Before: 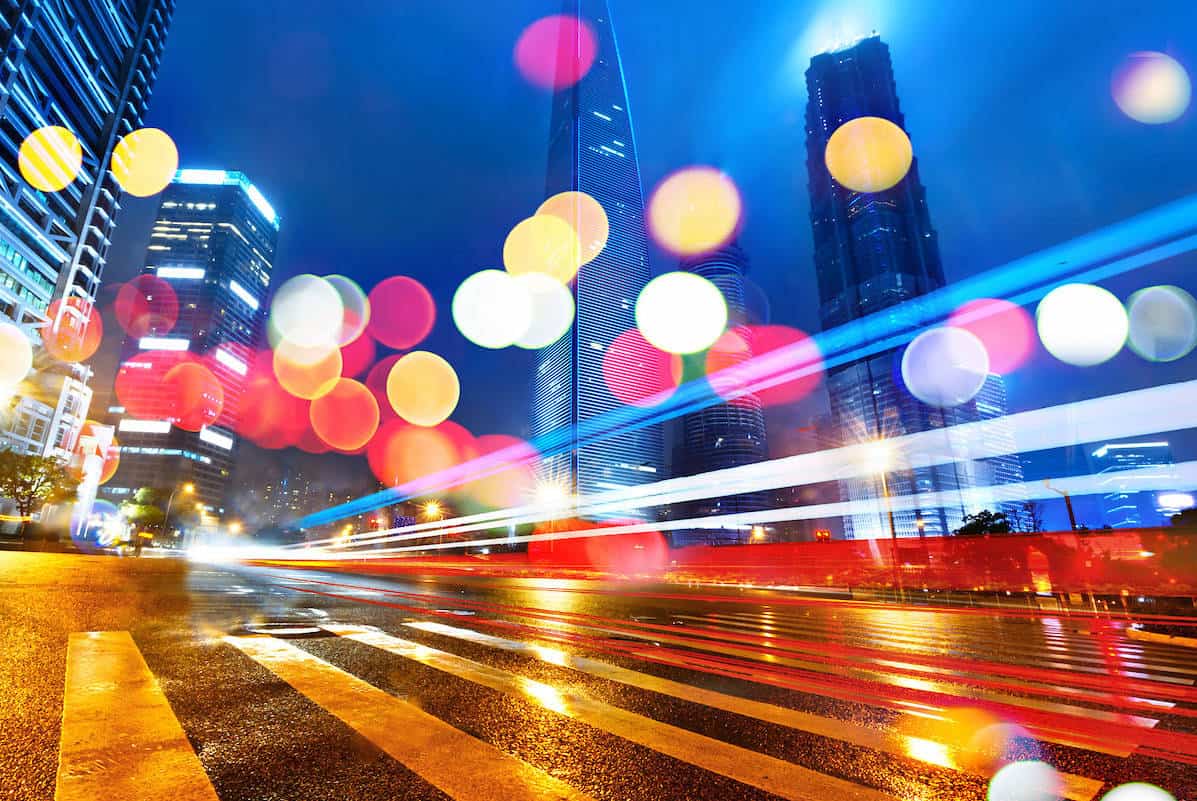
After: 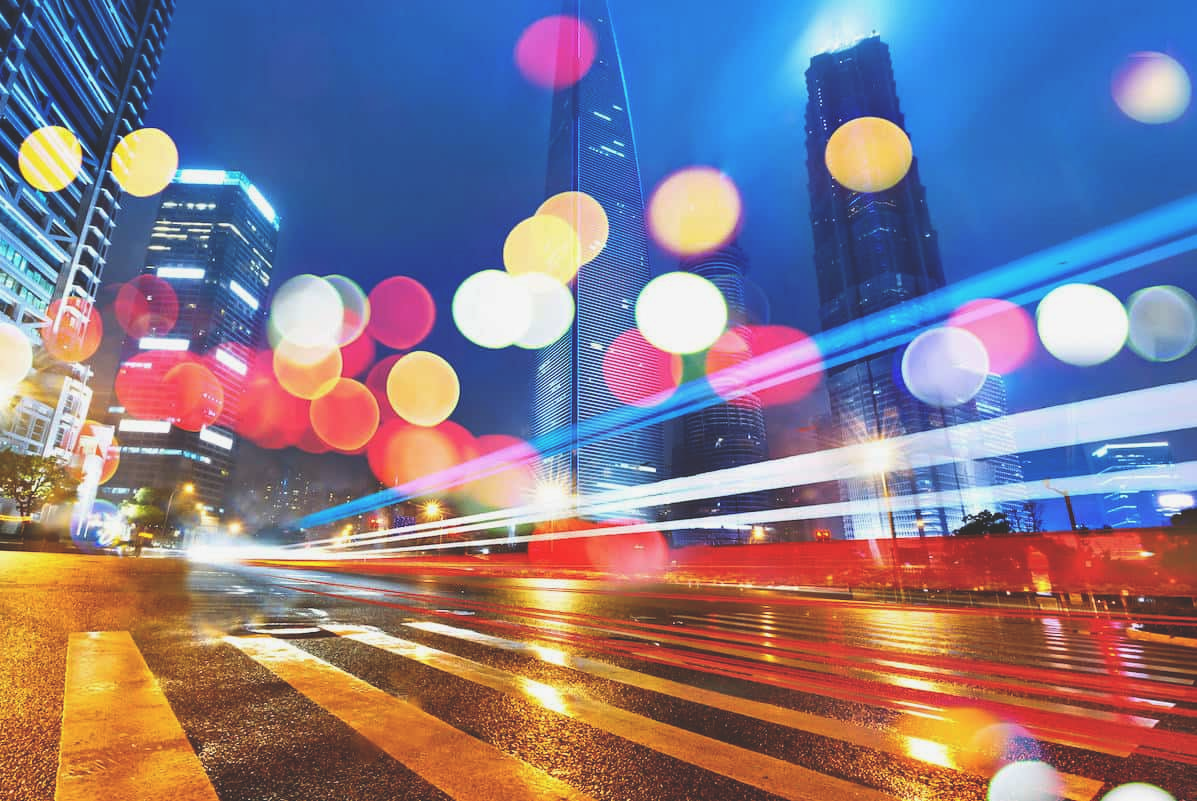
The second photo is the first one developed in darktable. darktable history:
exposure: black level correction -0.026, exposure -0.121 EV, compensate highlight preservation false
